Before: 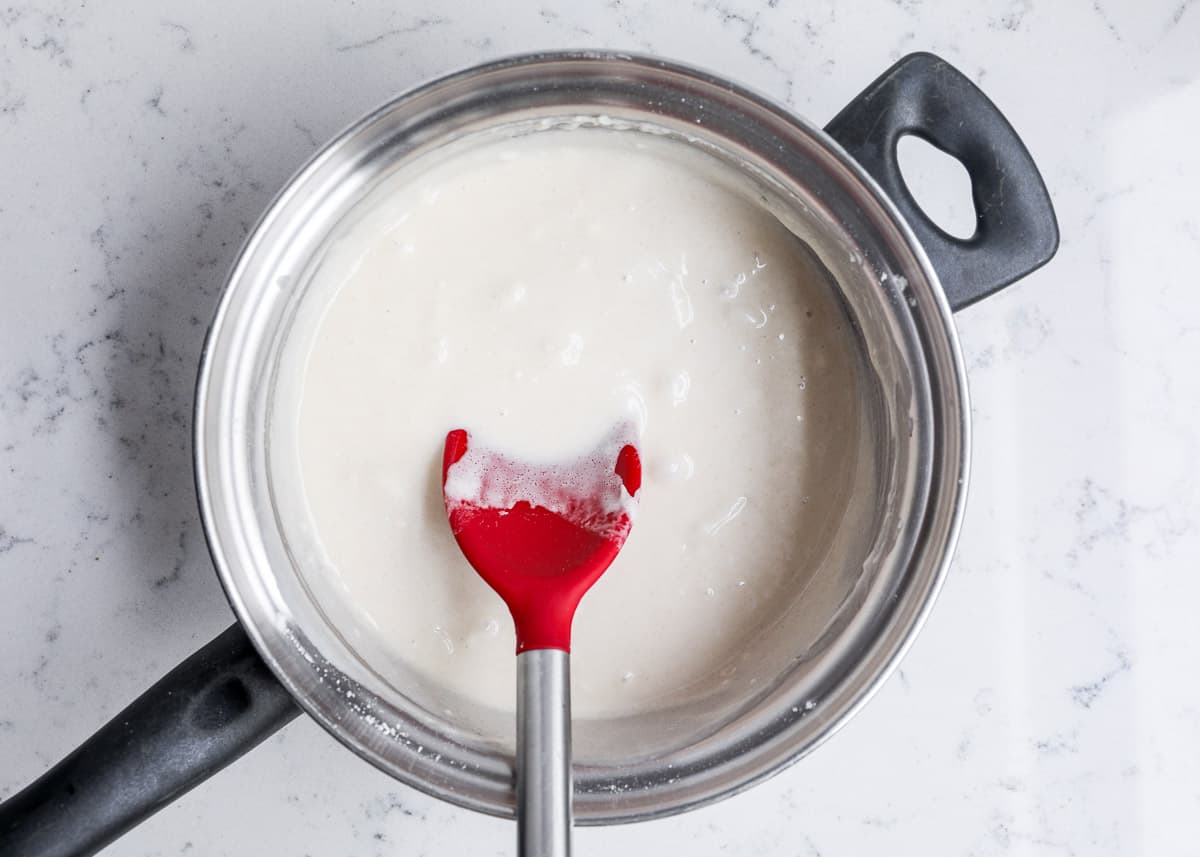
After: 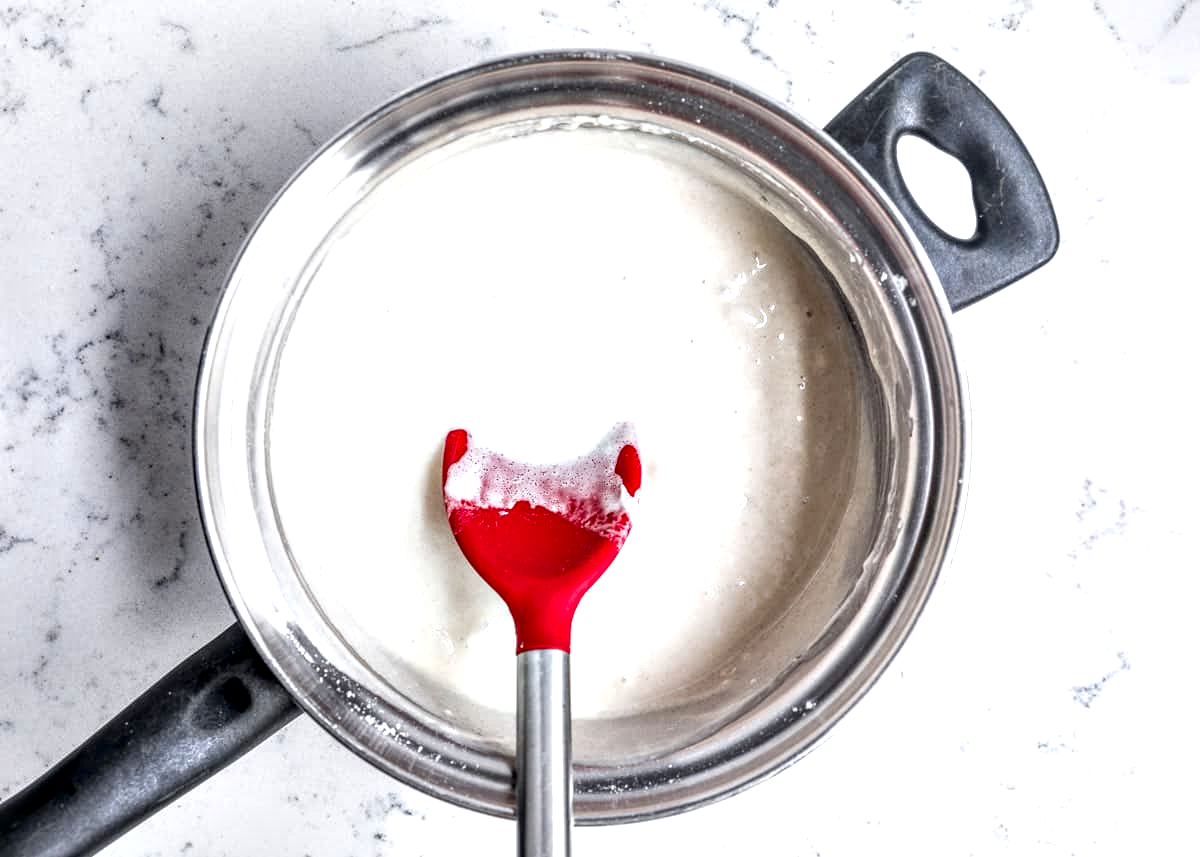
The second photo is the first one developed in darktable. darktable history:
contrast equalizer: octaves 7, y [[0.6 ×6], [0.55 ×6], [0 ×6], [0 ×6], [0 ×6]]
exposure: black level correction 0.001, exposure 0.5 EV, compensate highlight preservation false
local contrast: highlights 4%, shadows 4%, detail 133%
